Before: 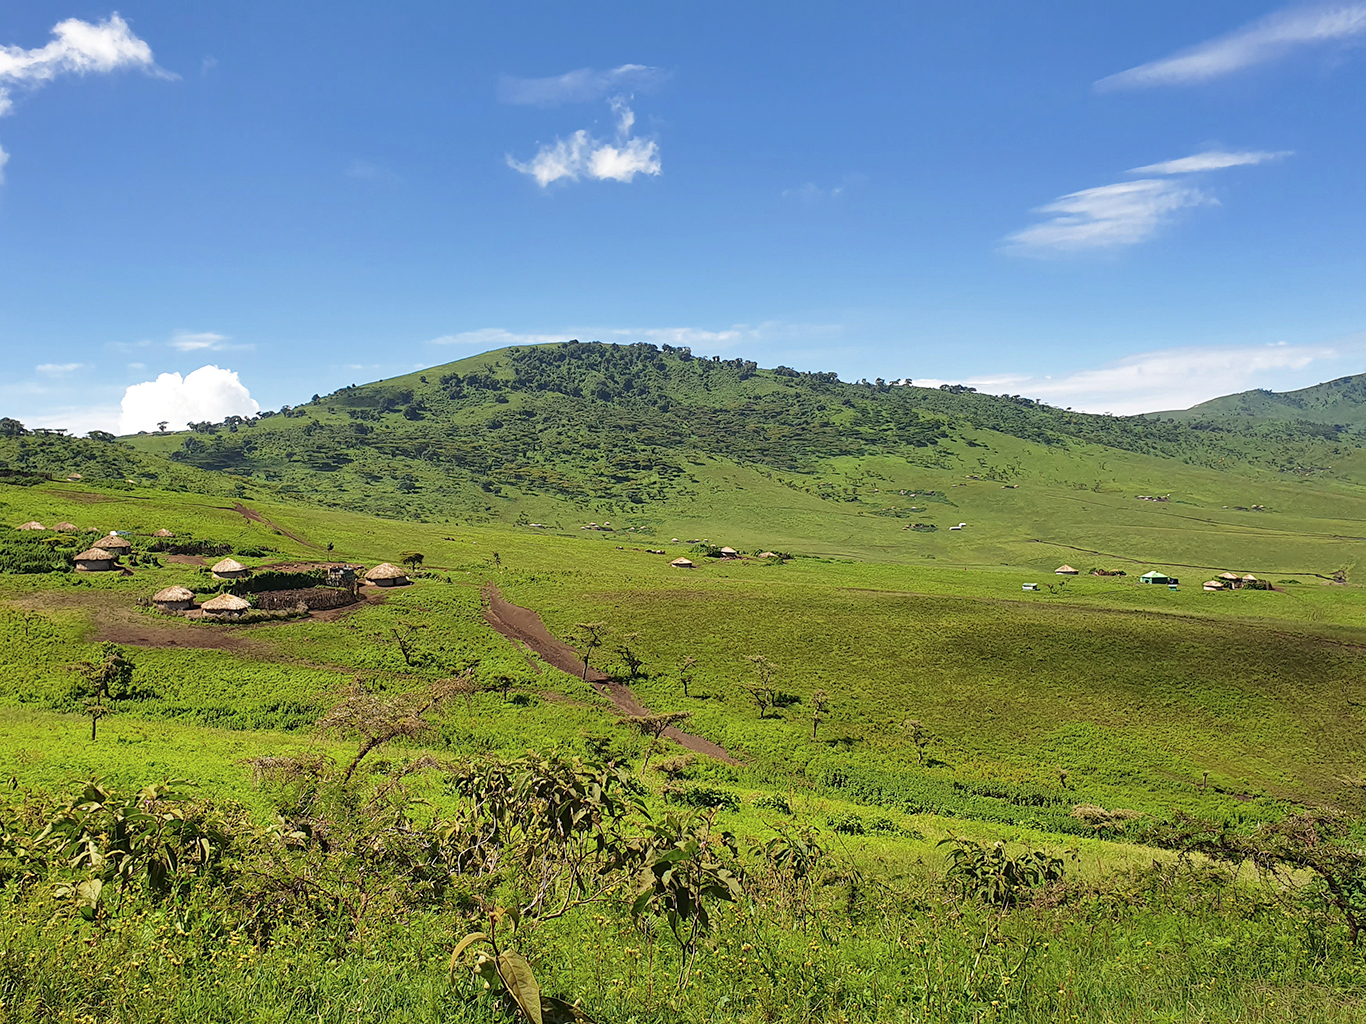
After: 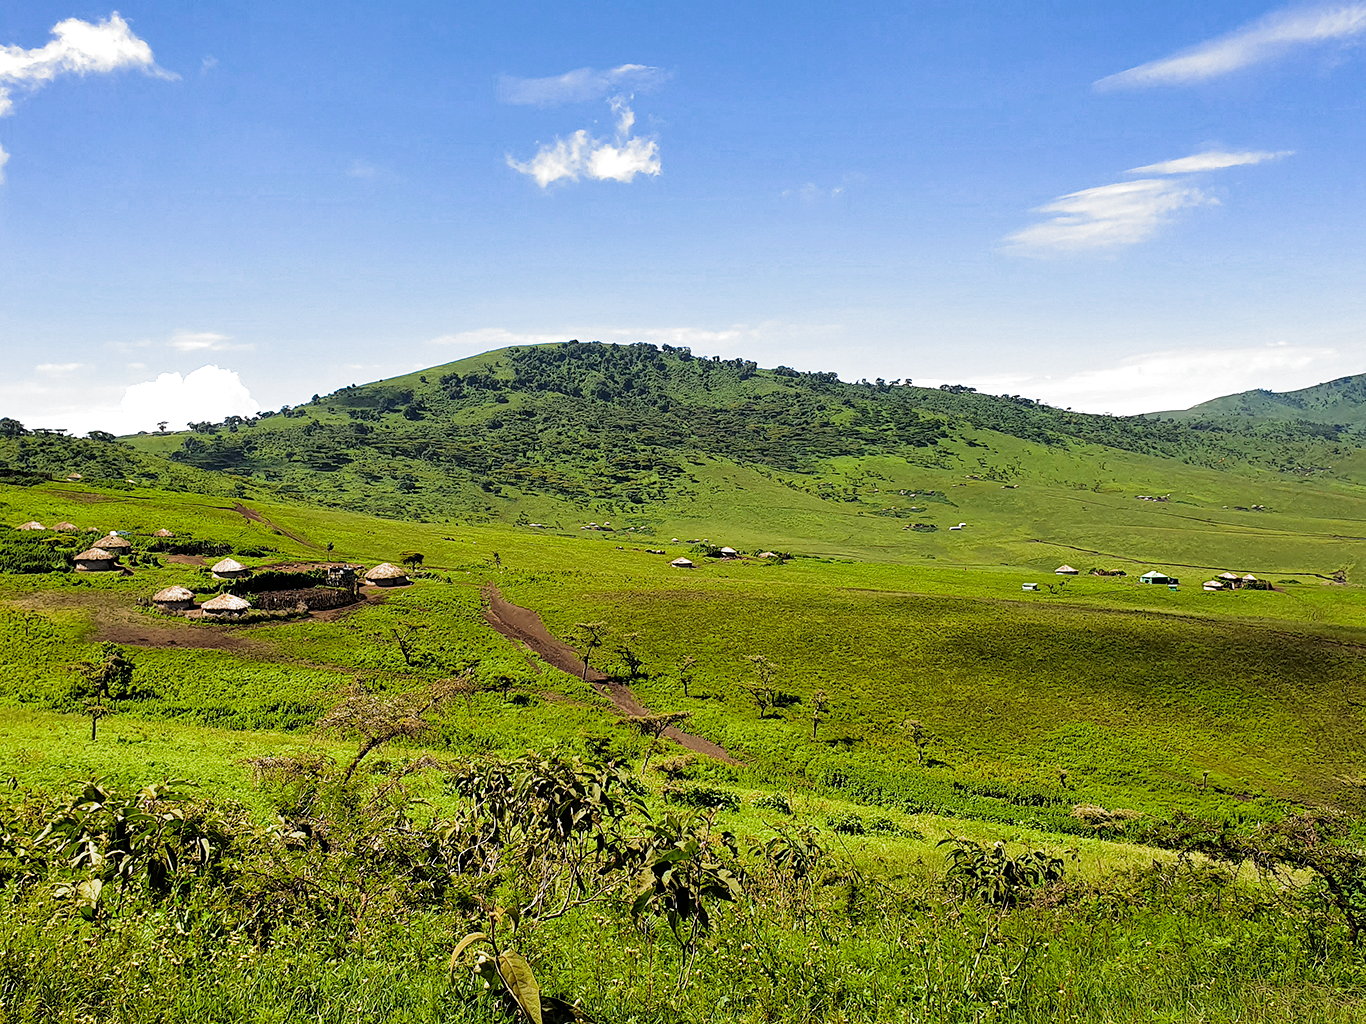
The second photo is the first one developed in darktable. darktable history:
filmic rgb: black relative exposure -8.2 EV, white relative exposure 2.2 EV, threshold 3 EV, hardness 7.11, latitude 75%, contrast 1.325, highlights saturation mix -2%, shadows ↔ highlights balance 30%, preserve chrominance RGB euclidean norm, color science v5 (2021), contrast in shadows safe, contrast in highlights safe, enable highlight reconstruction true
tone equalizer: on, module defaults
color balance rgb: perceptual saturation grading › global saturation 20%, global vibrance 20%
